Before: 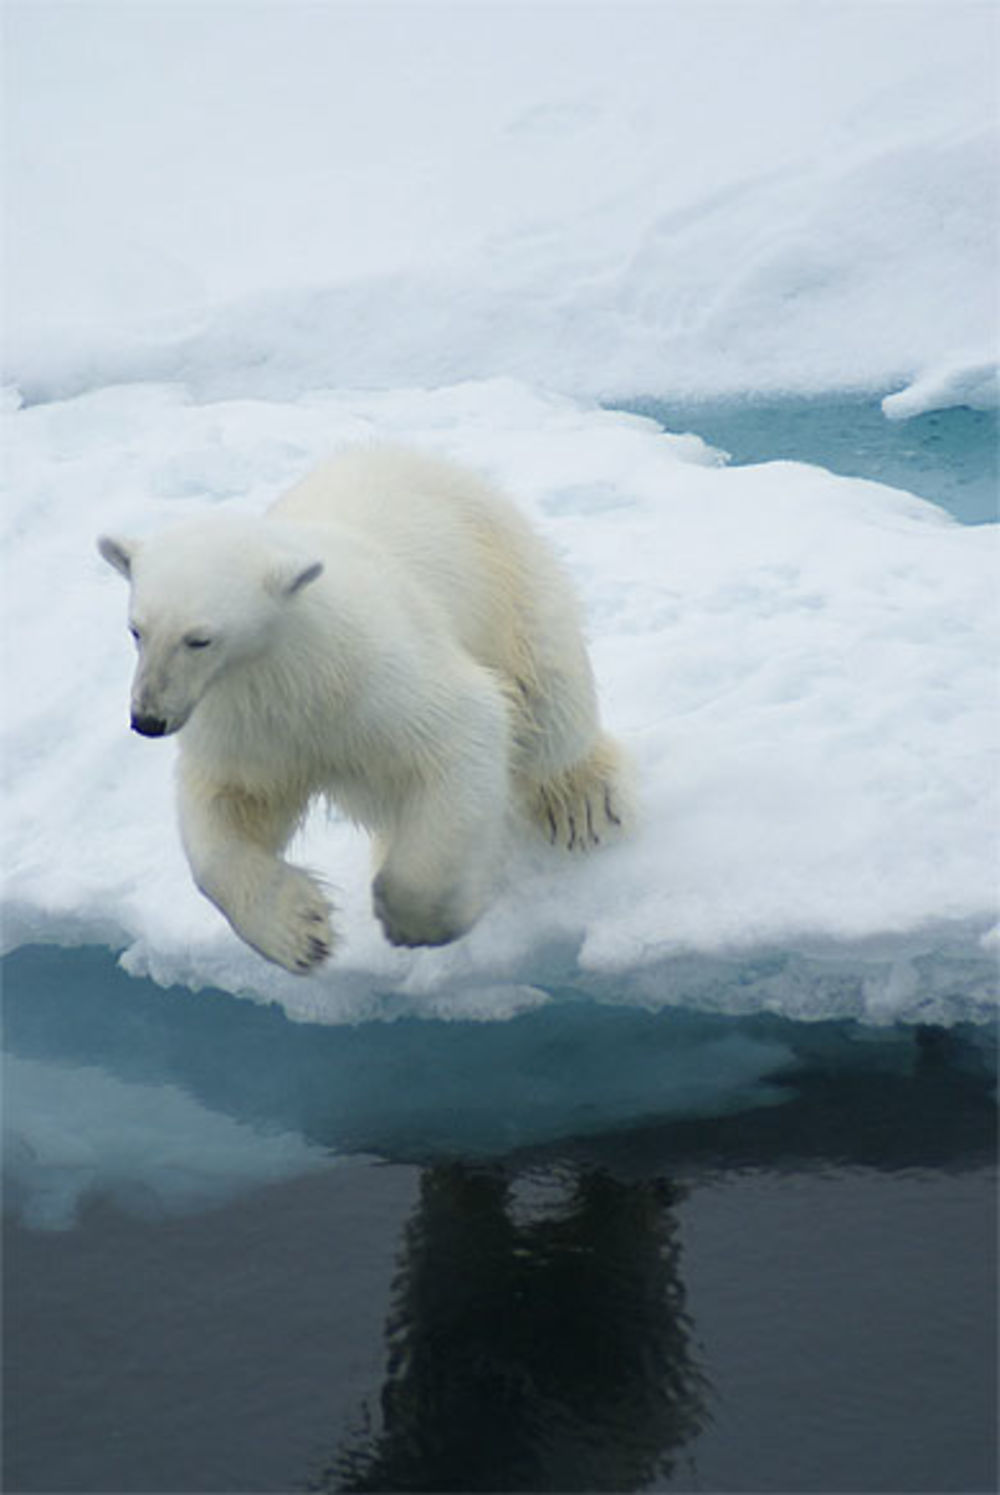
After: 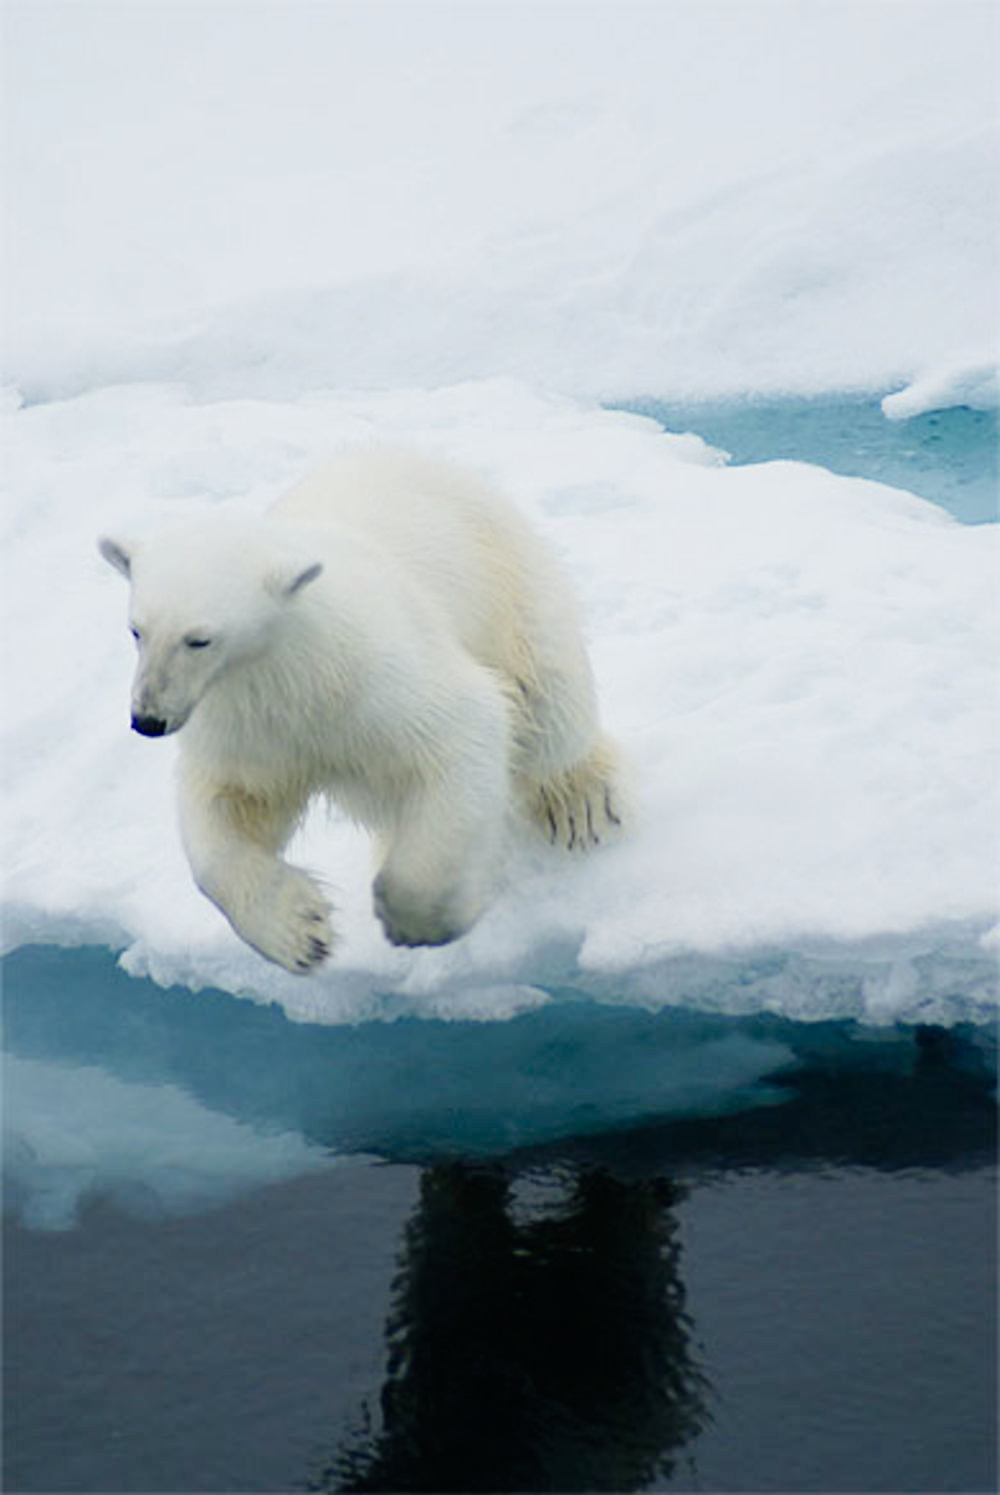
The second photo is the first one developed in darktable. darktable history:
tone curve: curves: ch0 [(0.017, 0) (0.122, 0.046) (0.295, 0.297) (0.449, 0.505) (0.559, 0.629) (0.729, 0.796) (0.879, 0.898) (1, 0.97)]; ch1 [(0, 0) (0.393, 0.4) (0.447, 0.447) (0.485, 0.497) (0.522, 0.503) (0.539, 0.52) (0.606, 0.6) (0.696, 0.679) (1, 1)]; ch2 [(0, 0) (0.369, 0.388) (0.449, 0.431) (0.499, 0.501) (0.516, 0.536) (0.604, 0.599) (0.741, 0.763) (1, 1)], preserve colors none
